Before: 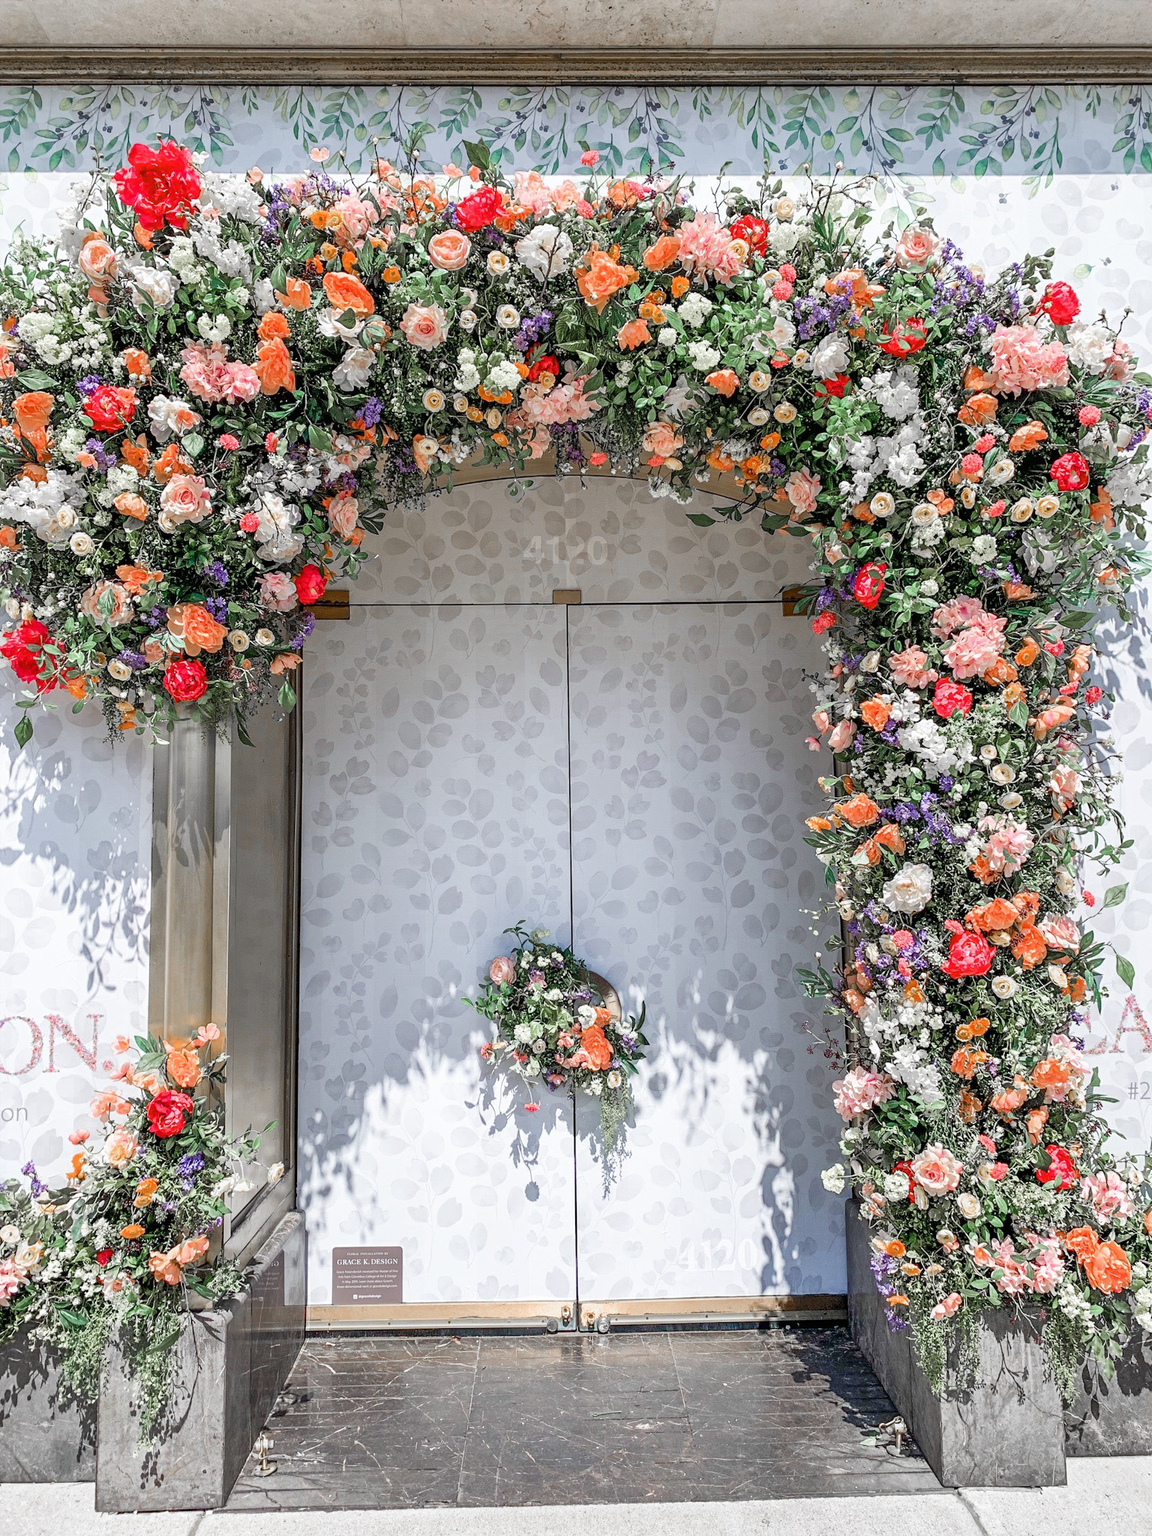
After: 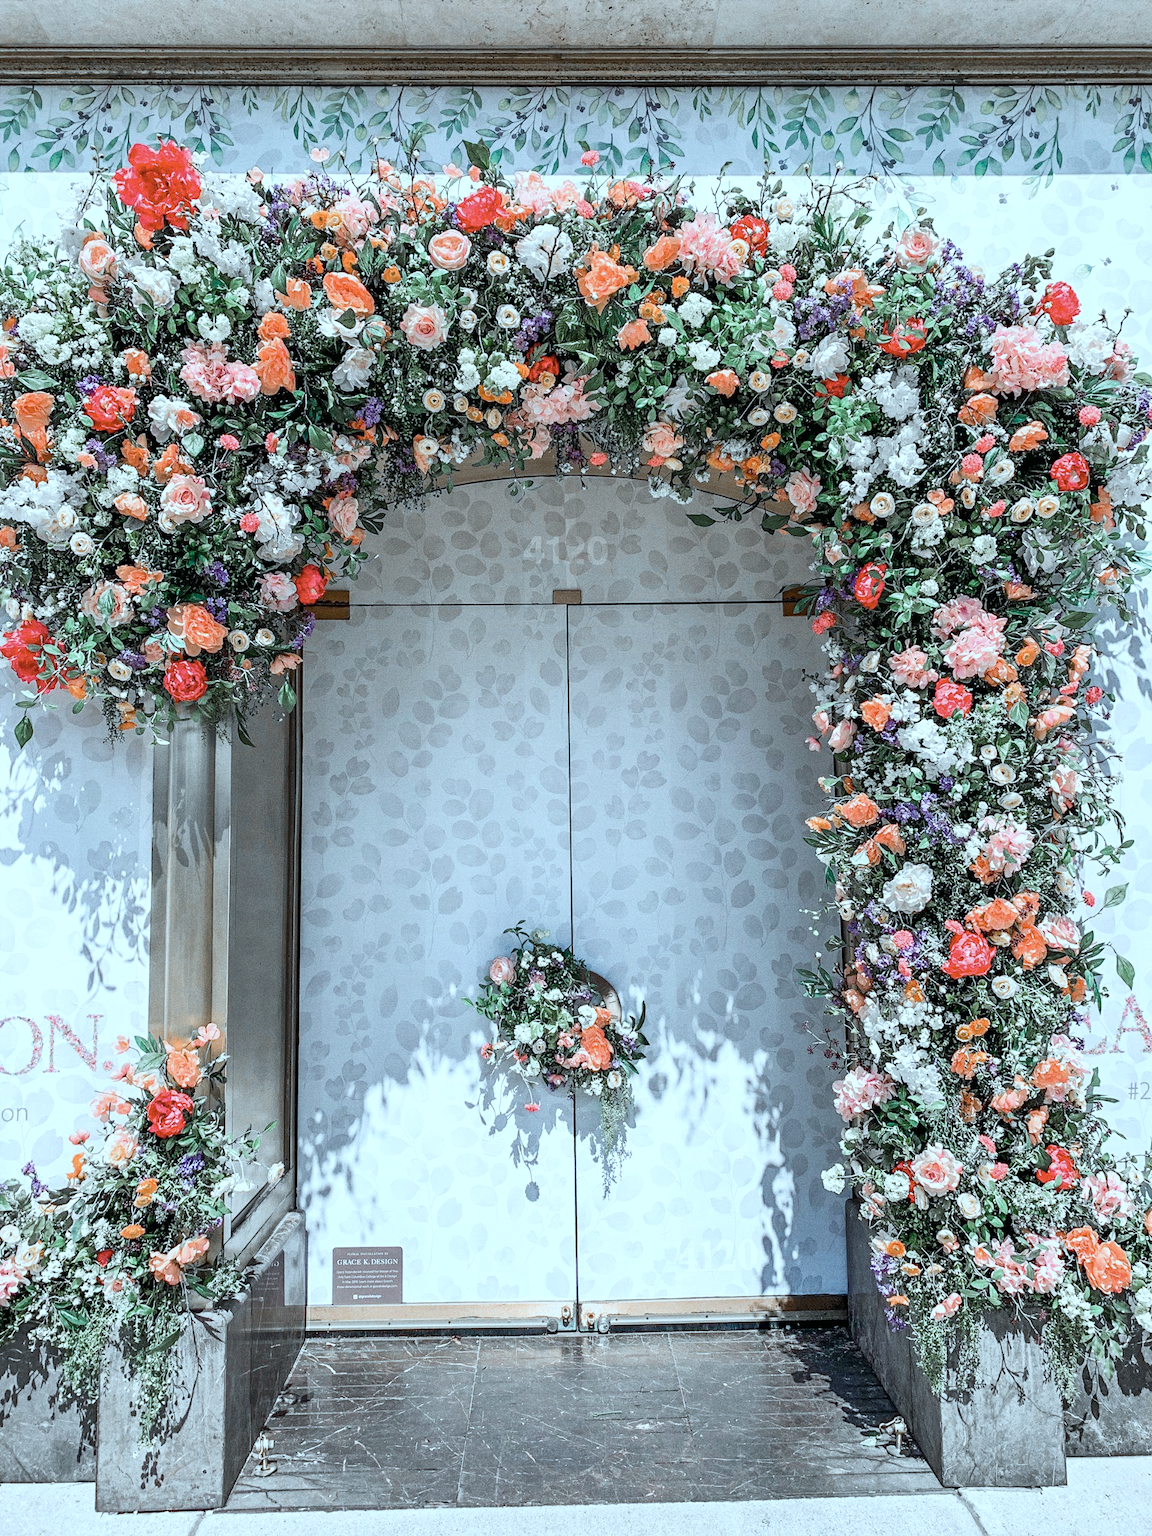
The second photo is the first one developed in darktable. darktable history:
contrast brightness saturation: contrast 0.14
color correction: highlights a* -12.64, highlights b* -18.1, saturation 0.7
tone equalizer: on, module defaults
grain: coarseness 0.09 ISO
